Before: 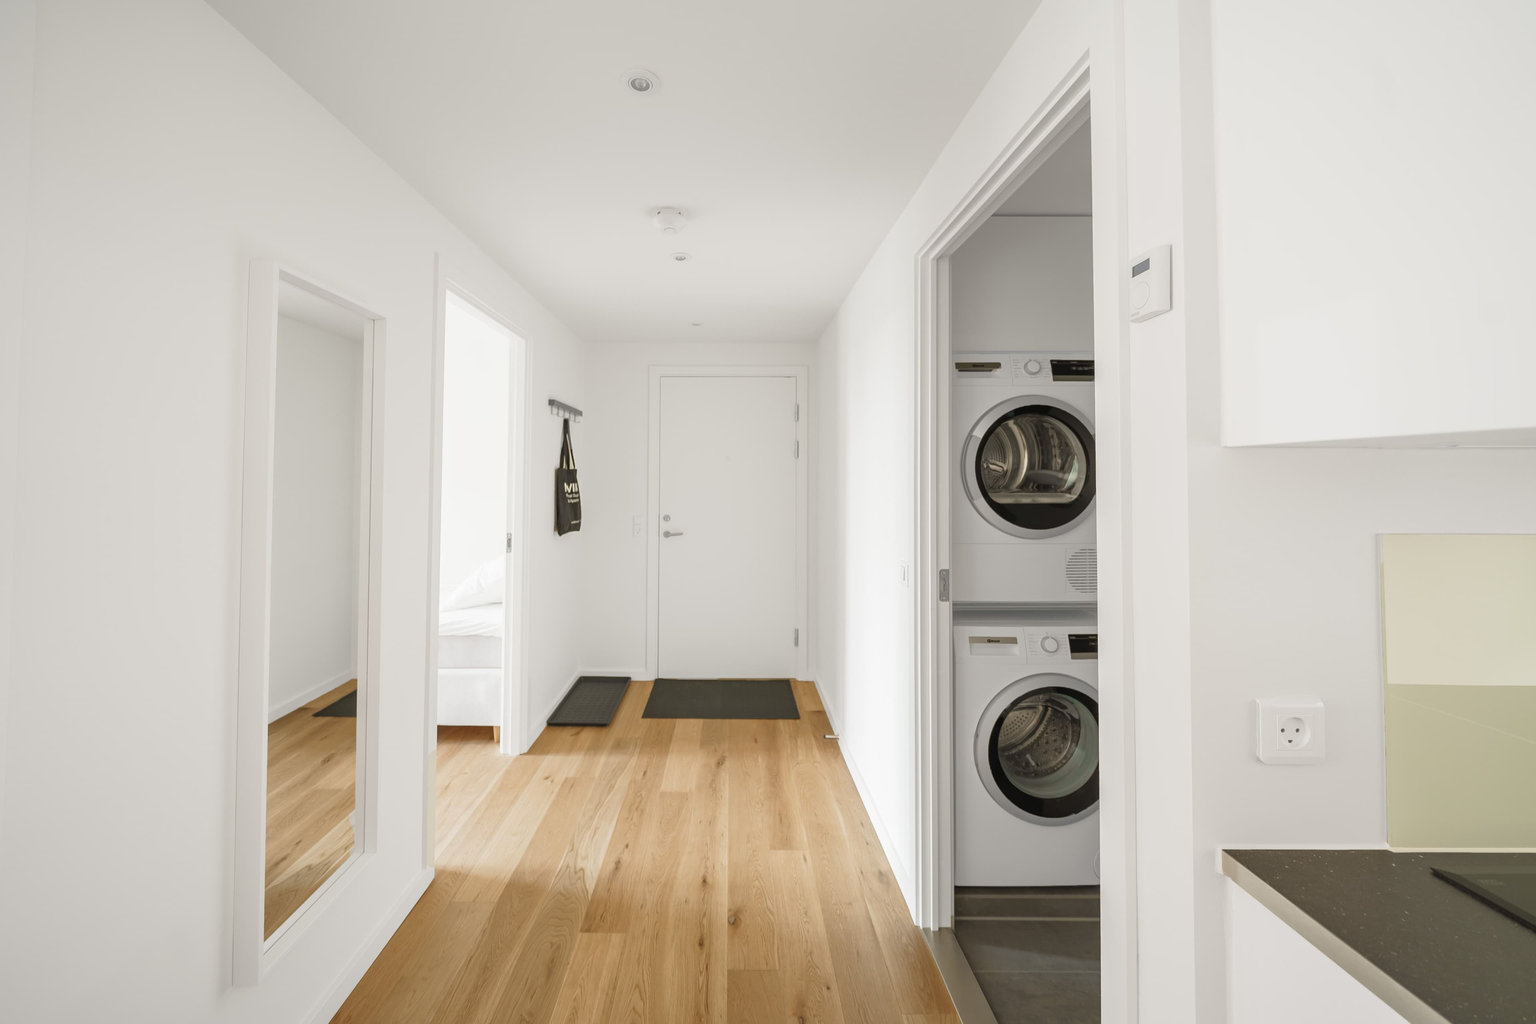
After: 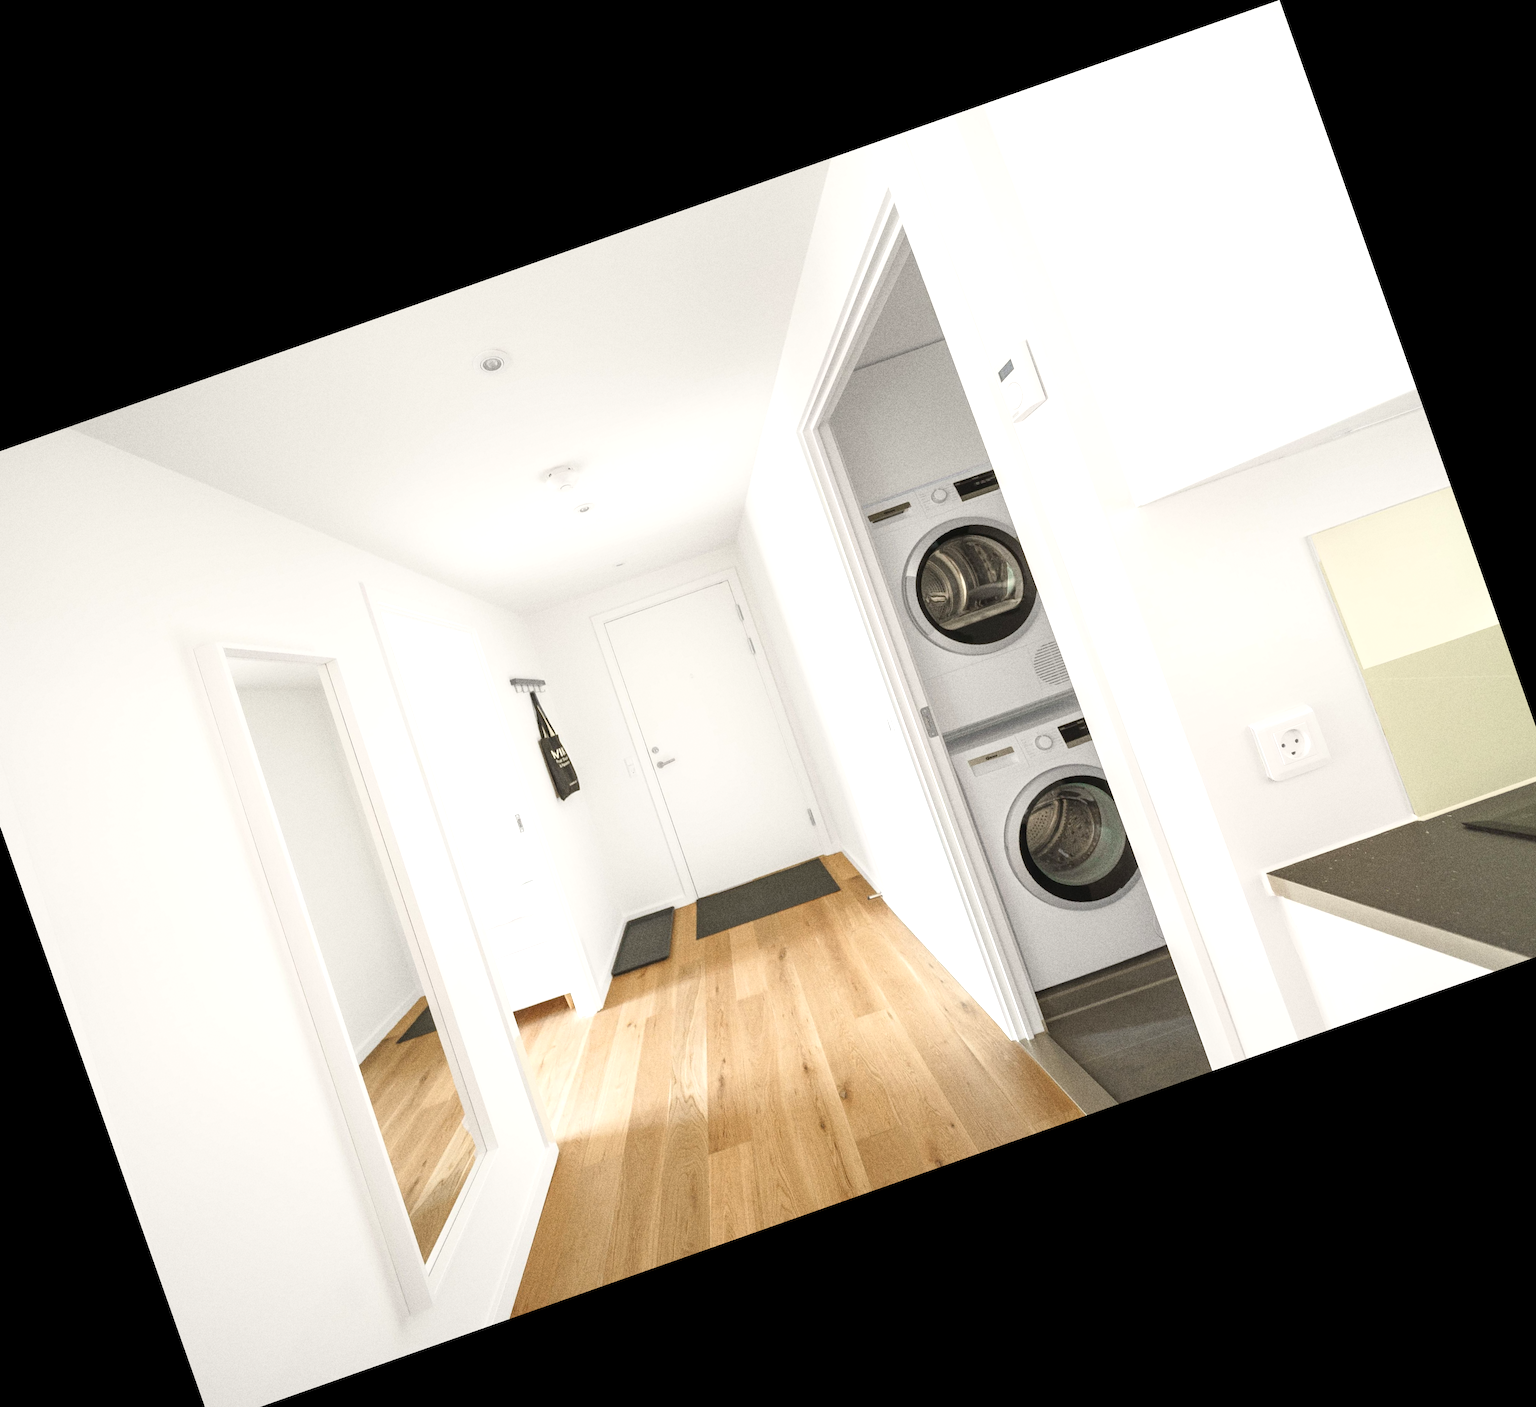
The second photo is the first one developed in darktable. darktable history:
crop and rotate: angle 19.43°, left 6.812%, right 4.125%, bottom 1.087%
exposure: exposure 0.6 EV, compensate highlight preservation false
grain: coarseness 0.09 ISO, strength 40%
